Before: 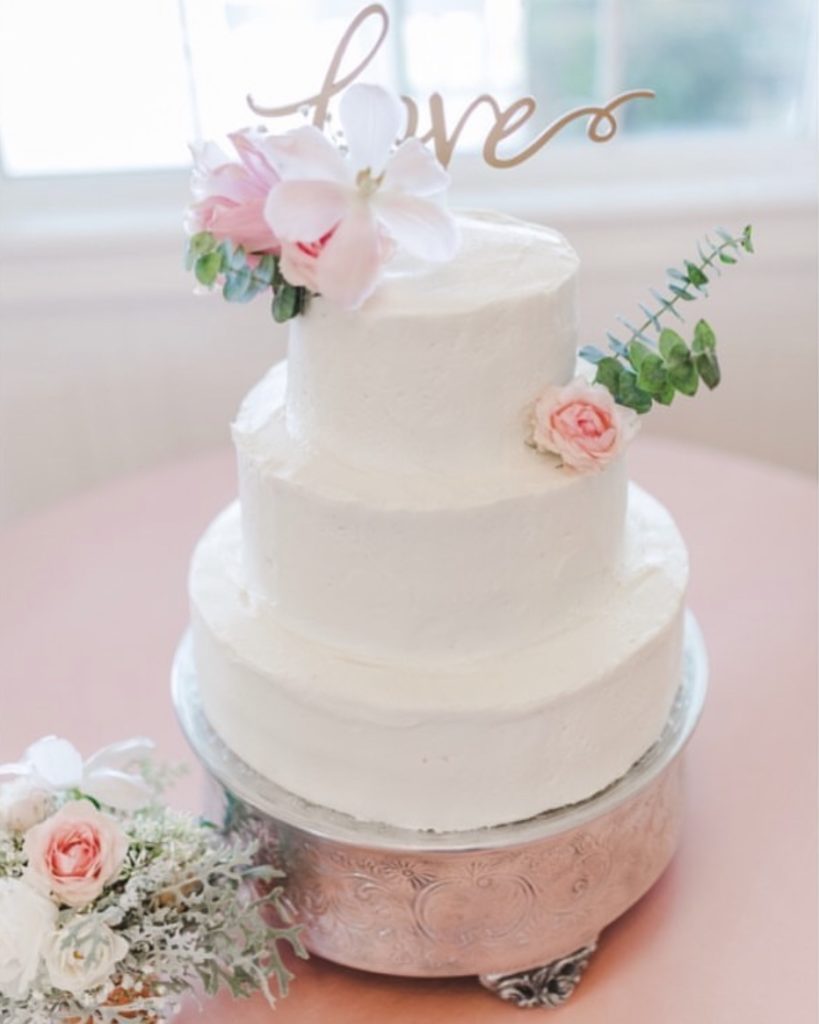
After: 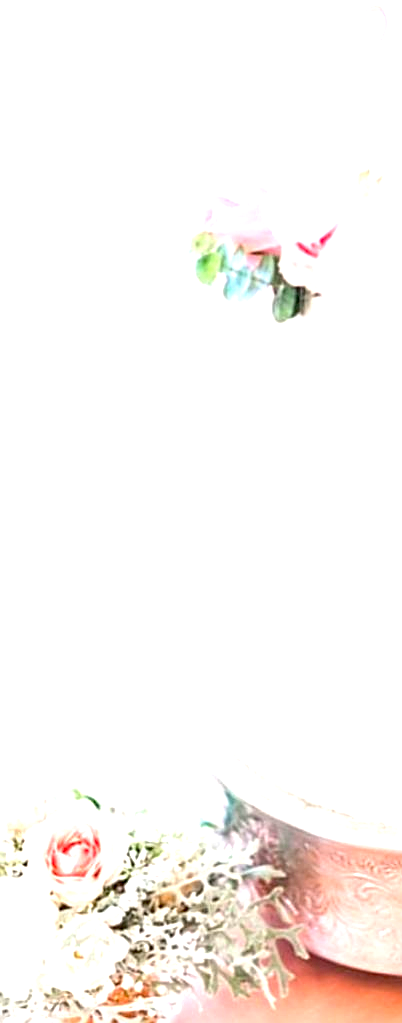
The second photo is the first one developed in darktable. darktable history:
crop and rotate: left 0%, top 0%, right 50.845%
exposure: black level correction 0.009, exposure 1.425 EV, compensate highlight preservation false
sharpen: on, module defaults
